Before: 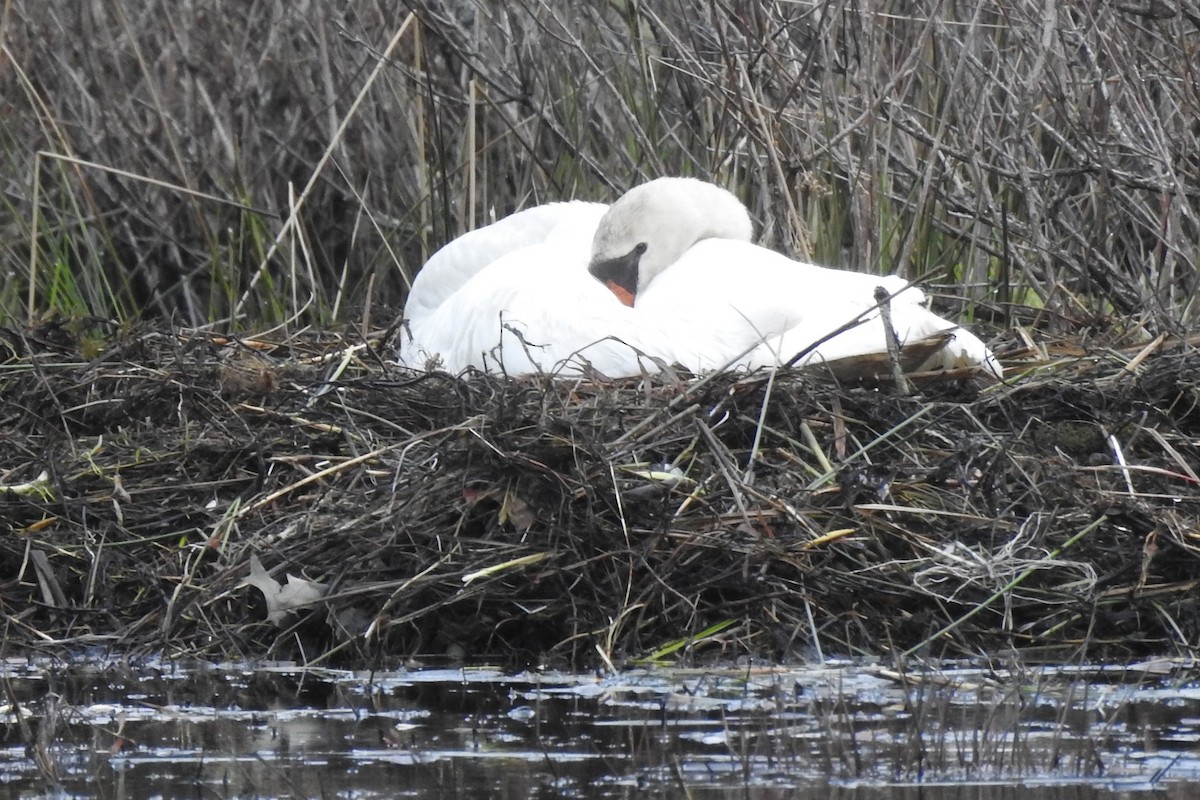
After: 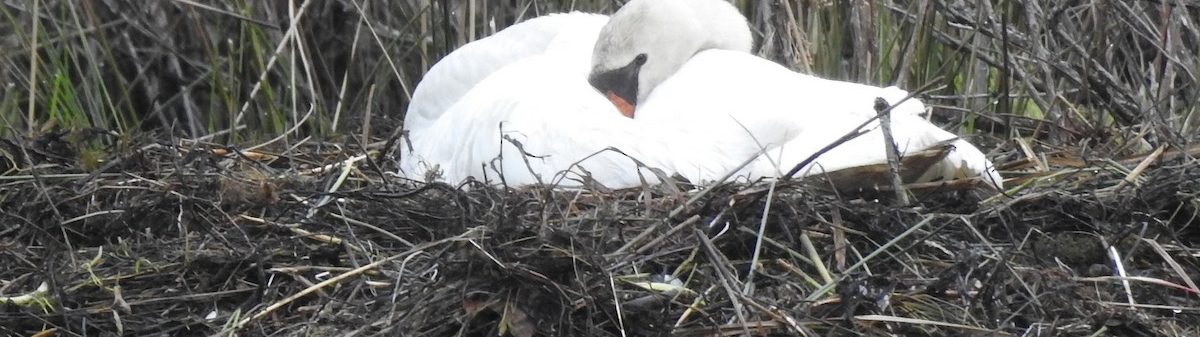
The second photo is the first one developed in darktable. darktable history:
crop and rotate: top 23.658%, bottom 34.209%
